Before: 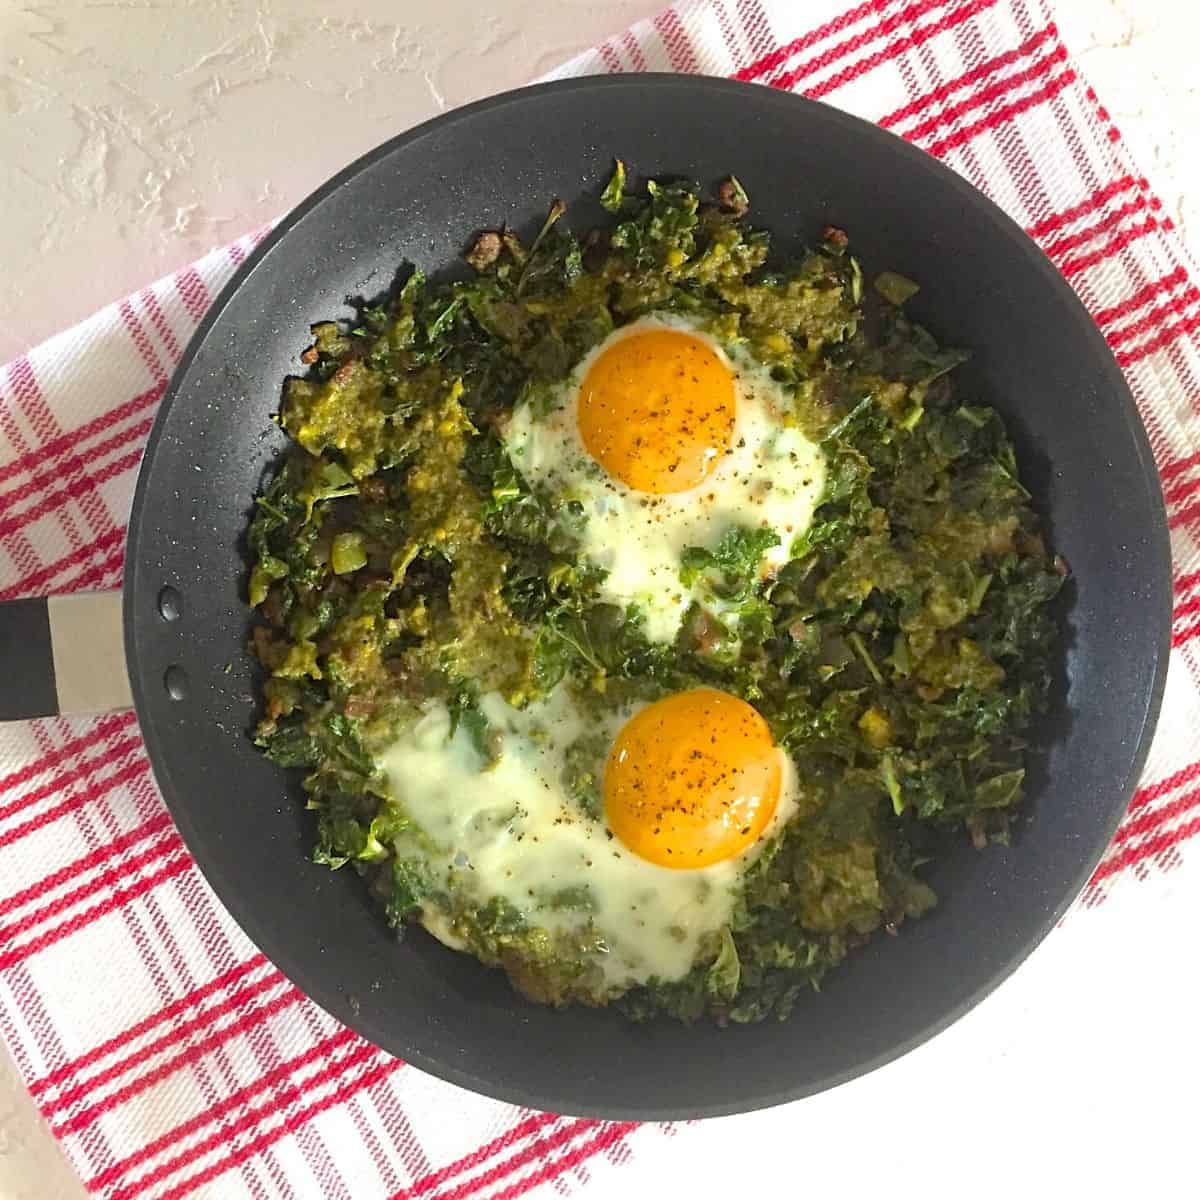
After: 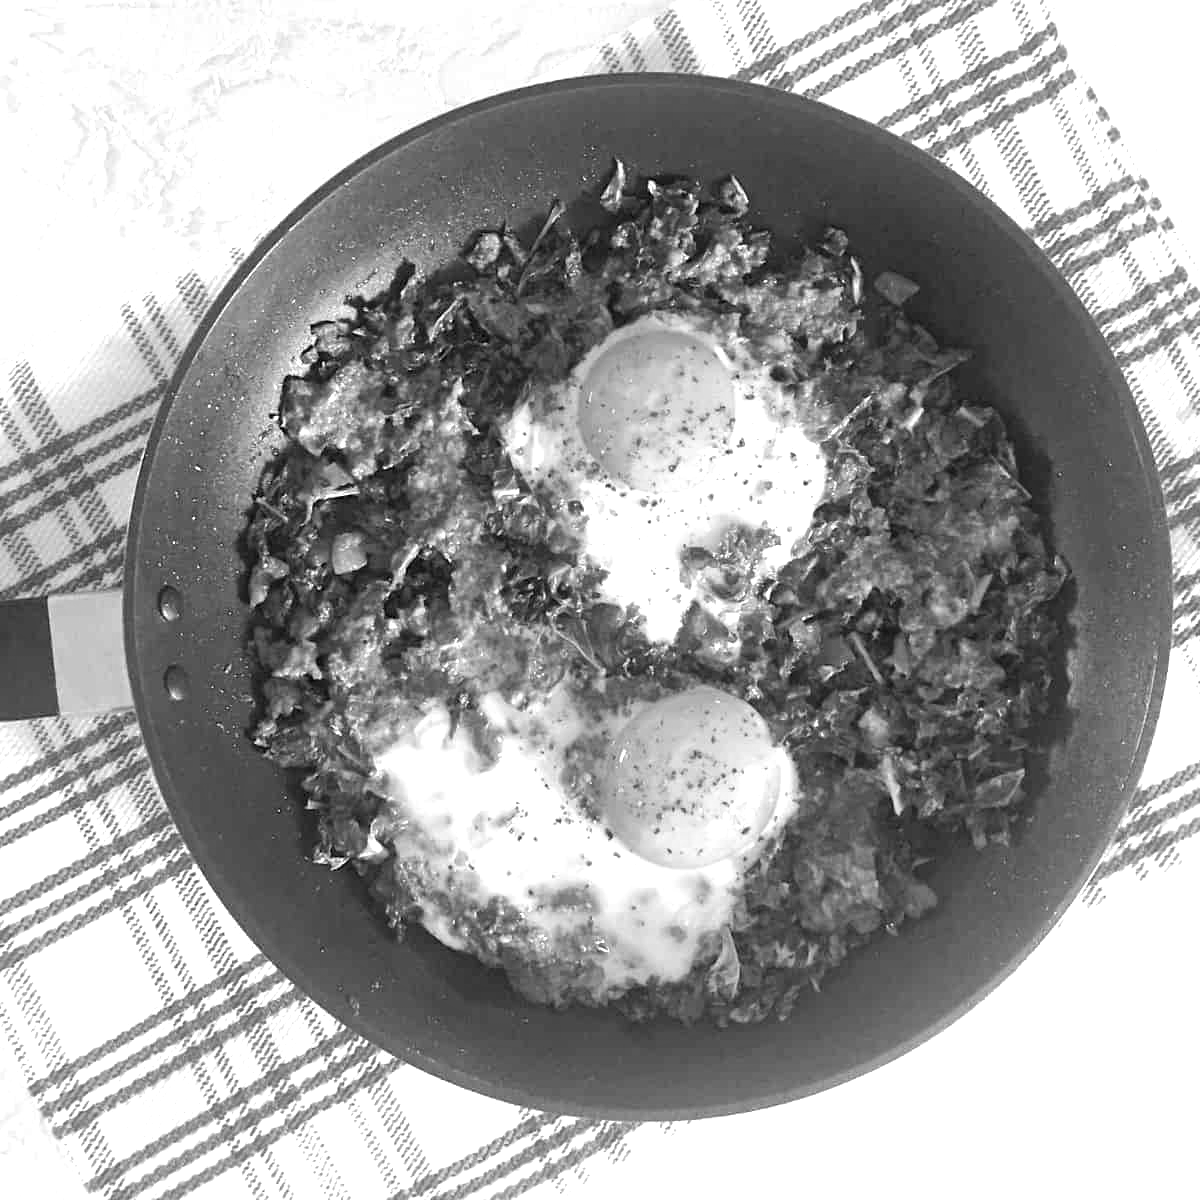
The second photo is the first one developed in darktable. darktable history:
exposure: black level correction 0, exposure 0.7 EV, compensate exposure bias true, compensate highlight preservation false
monochrome: on, module defaults
local contrast: highlights 100%, shadows 100%, detail 120%, midtone range 0.2
